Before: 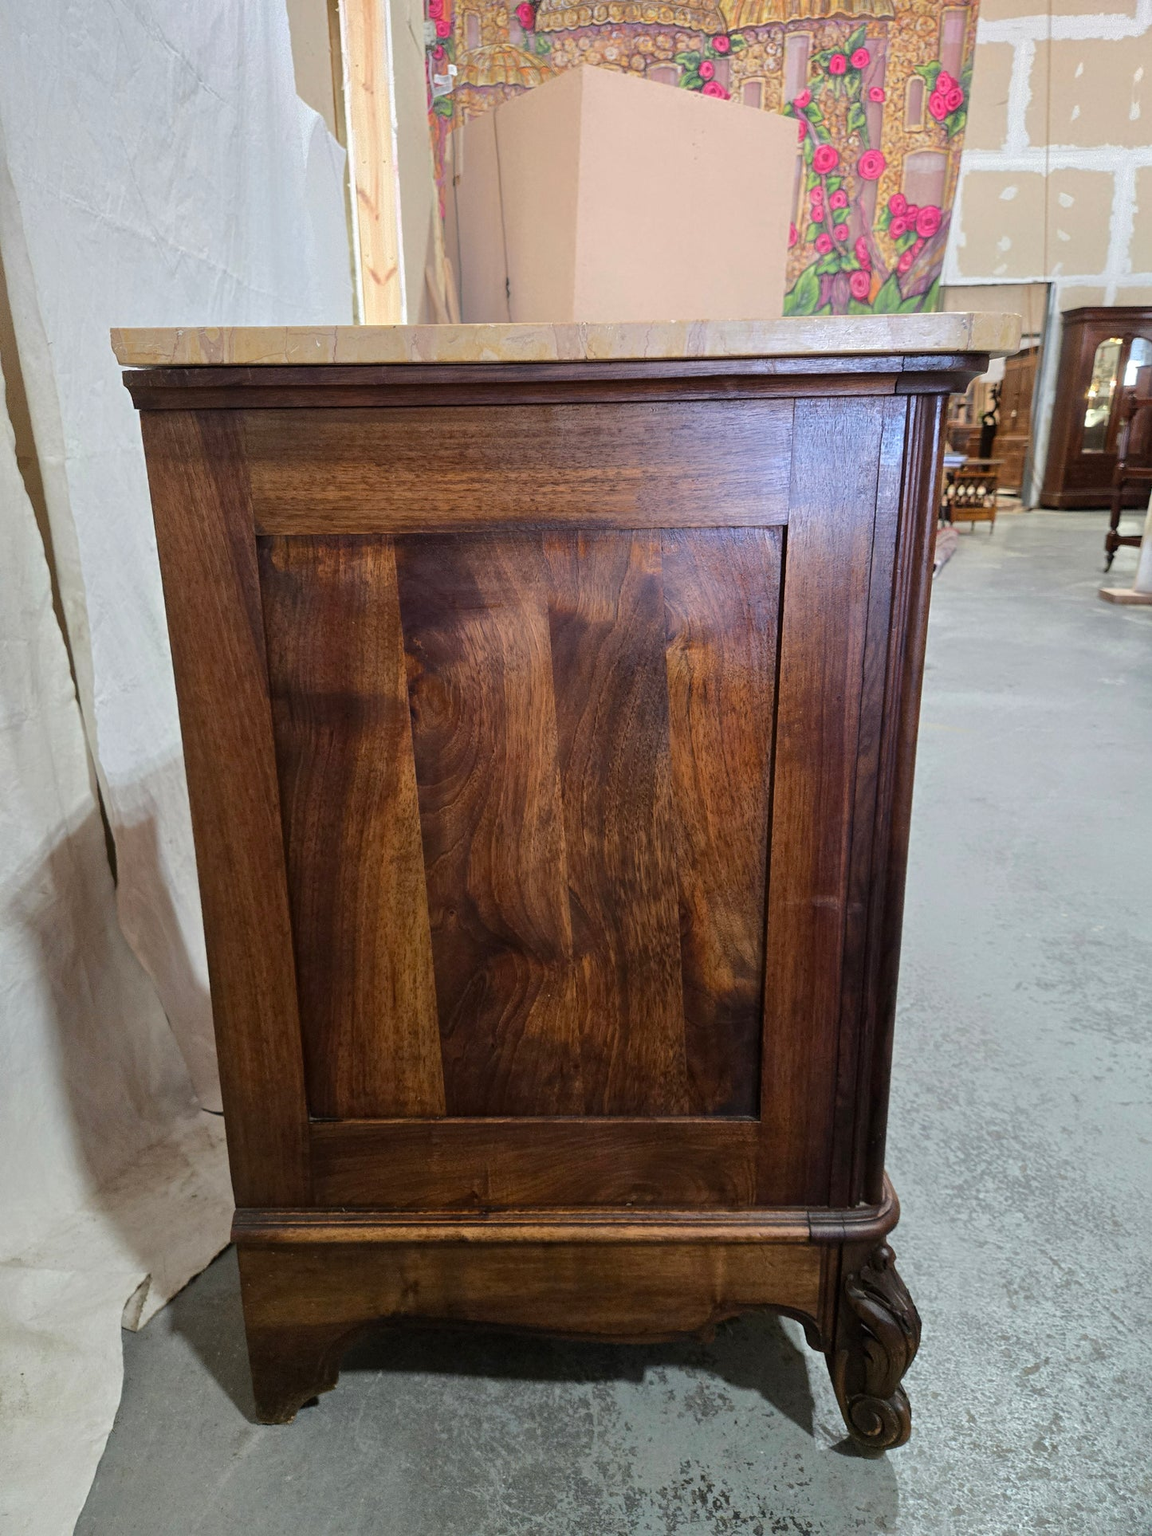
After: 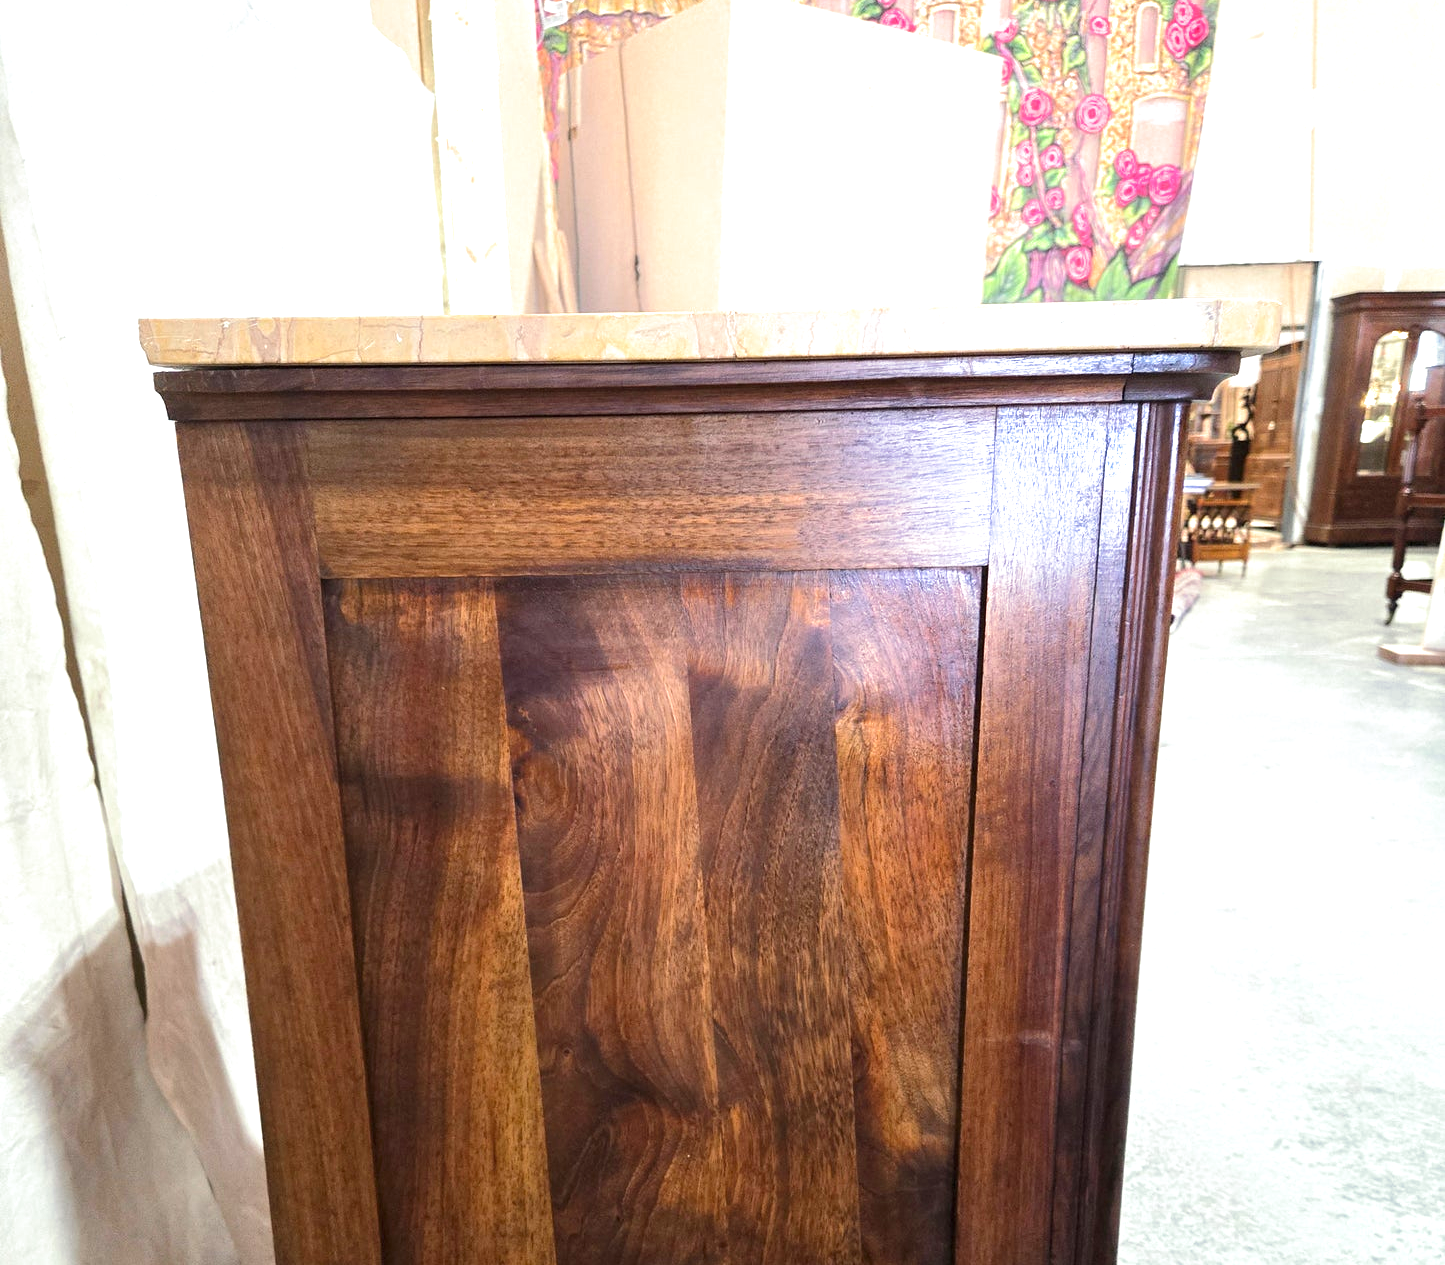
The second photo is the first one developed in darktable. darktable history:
split-toning: shadows › saturation 0.61, highlights › saturation 0.58, balance -28.74, compress 87.36%
exposure: black level correction 0, exposure 1.1 EV, compensate highlight preservation false
crop and rotate: top 4.848%, bottom 29.503%
